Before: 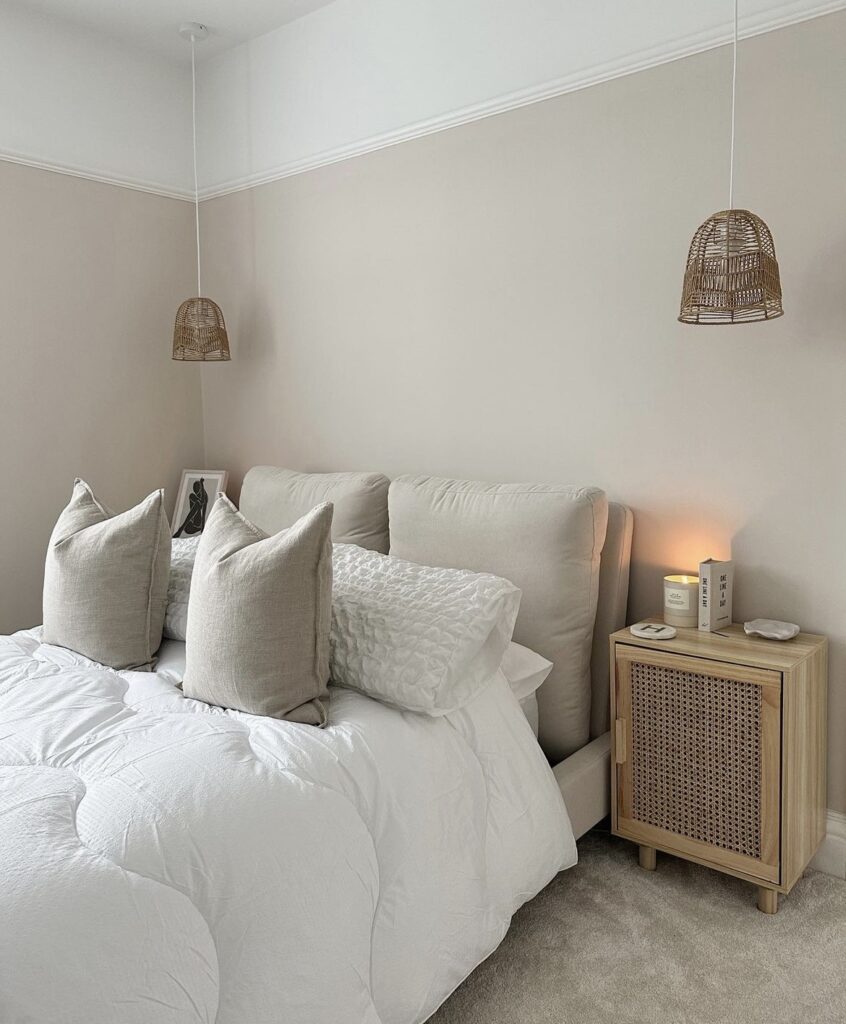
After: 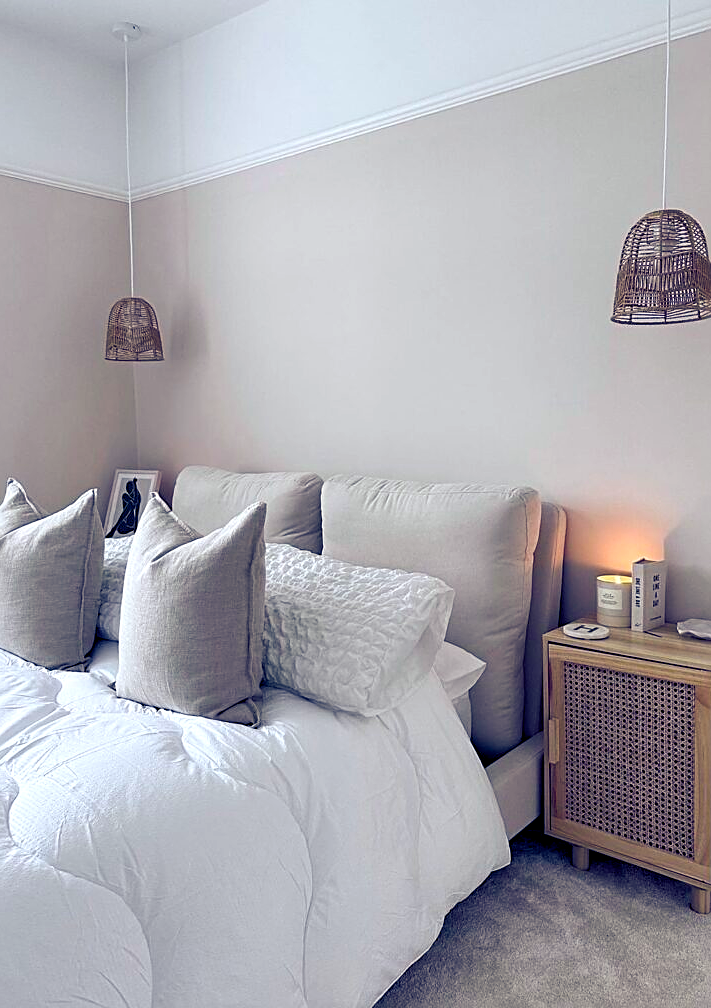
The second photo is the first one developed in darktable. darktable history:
color balance rgb: shadows lift › luminance -41.13%, shadows lift › chroma 14.13%, shadows lift › hue 260°, power › luminance -3.76%, power › chroma 0.56%, power › hue 40.37°, highlights gain › luminance 16.81%, highlights gain › chroma 2.94%, highlights gain › hue 260°, global offset › luminance -0.29%, global offset › chroma 0.31%, global offset › hue 260°, perceptual saturation grading › global saturation 20%, perceptual saturation grading › highlights -13.92%, perceptual saturation grading › shadows 50%
sharpen: on, module defaults
crop: left 8.026%, right 7.374%
